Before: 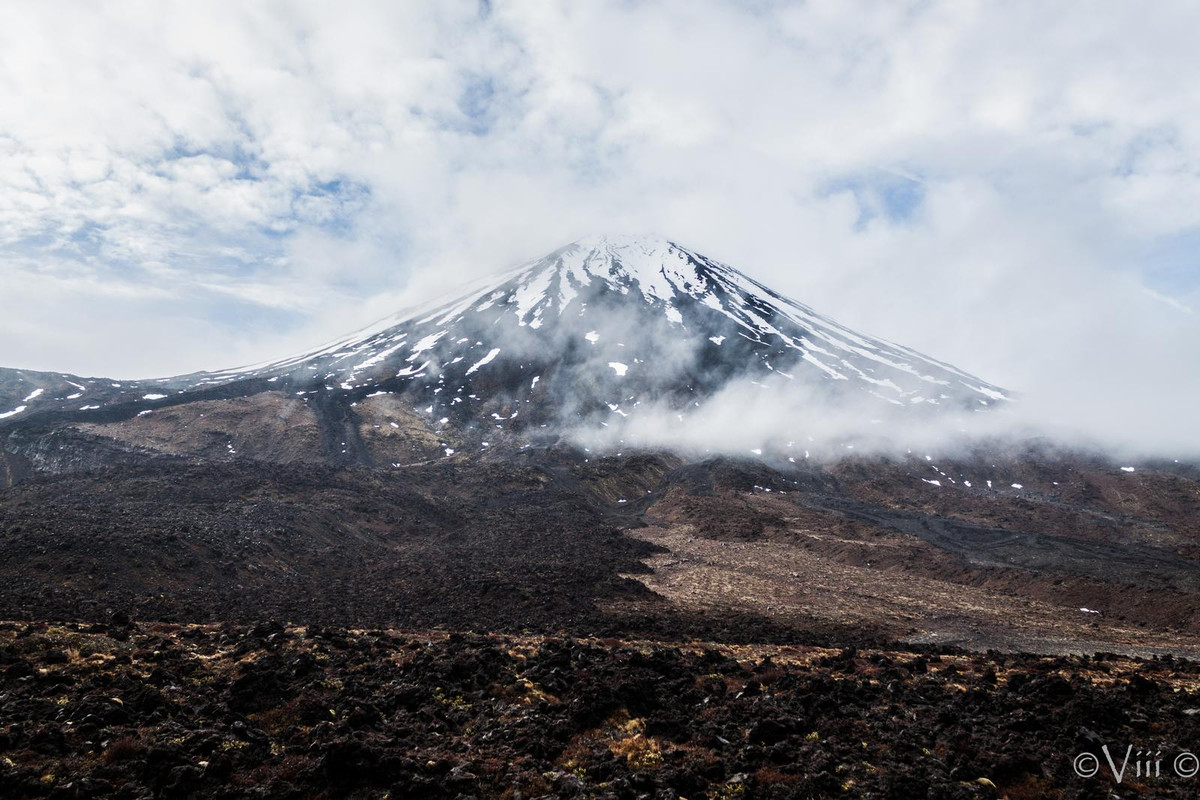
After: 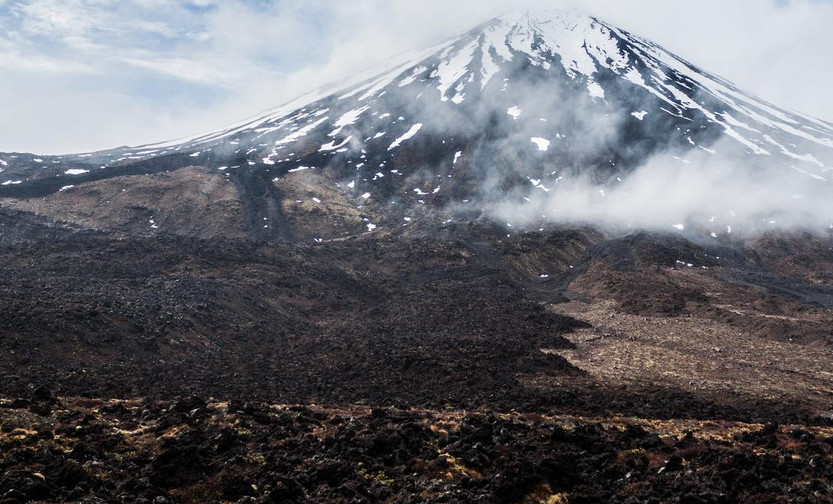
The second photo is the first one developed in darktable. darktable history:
crop: left 6.567%, top 28.156%, right 24.006%, bottom 8.437%
